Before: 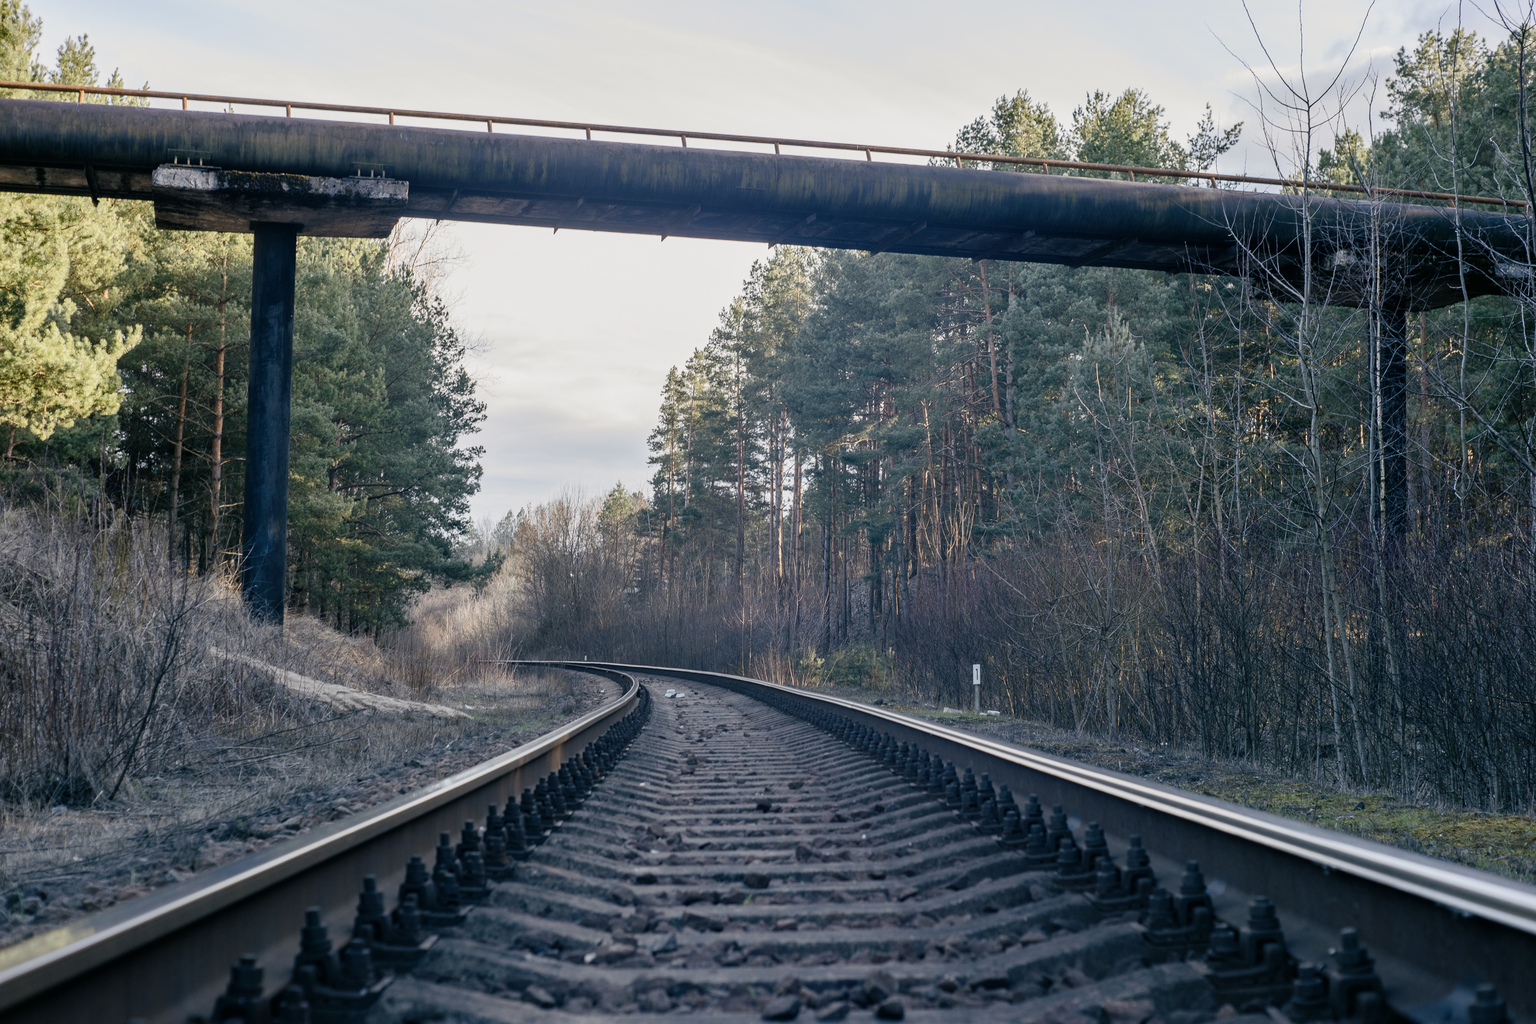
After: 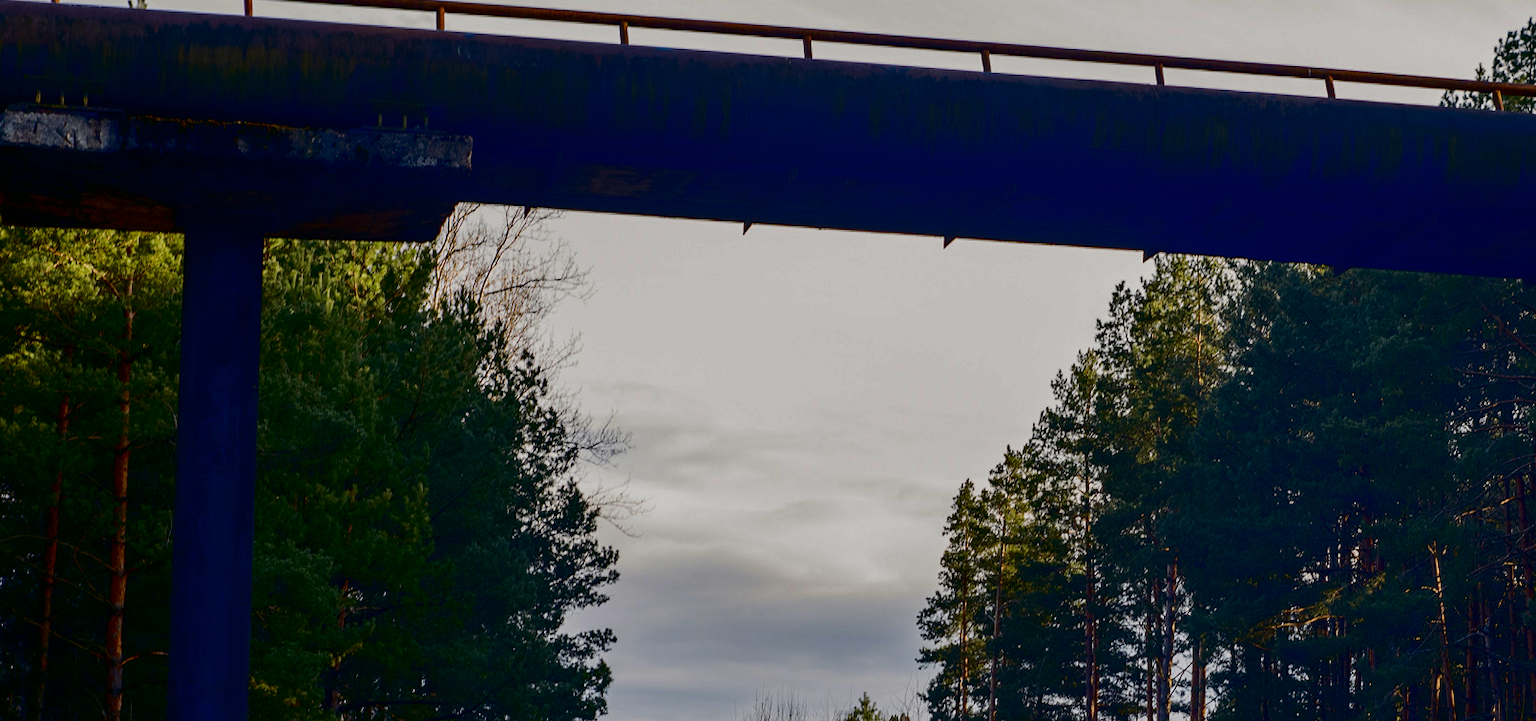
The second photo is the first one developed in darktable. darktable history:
contrast brightness saturation: brightness -1, saturation 1
contrast equalizer: y [[0.5 ×6], [0.5 ×6], [0.5, 0.5, 0.501, 0.545, 0.707, 0.863], [0 ×6], [0 ×6]]
crop: left 10.121%, top 10.631%, right 36.218%, bottom 51.526%
